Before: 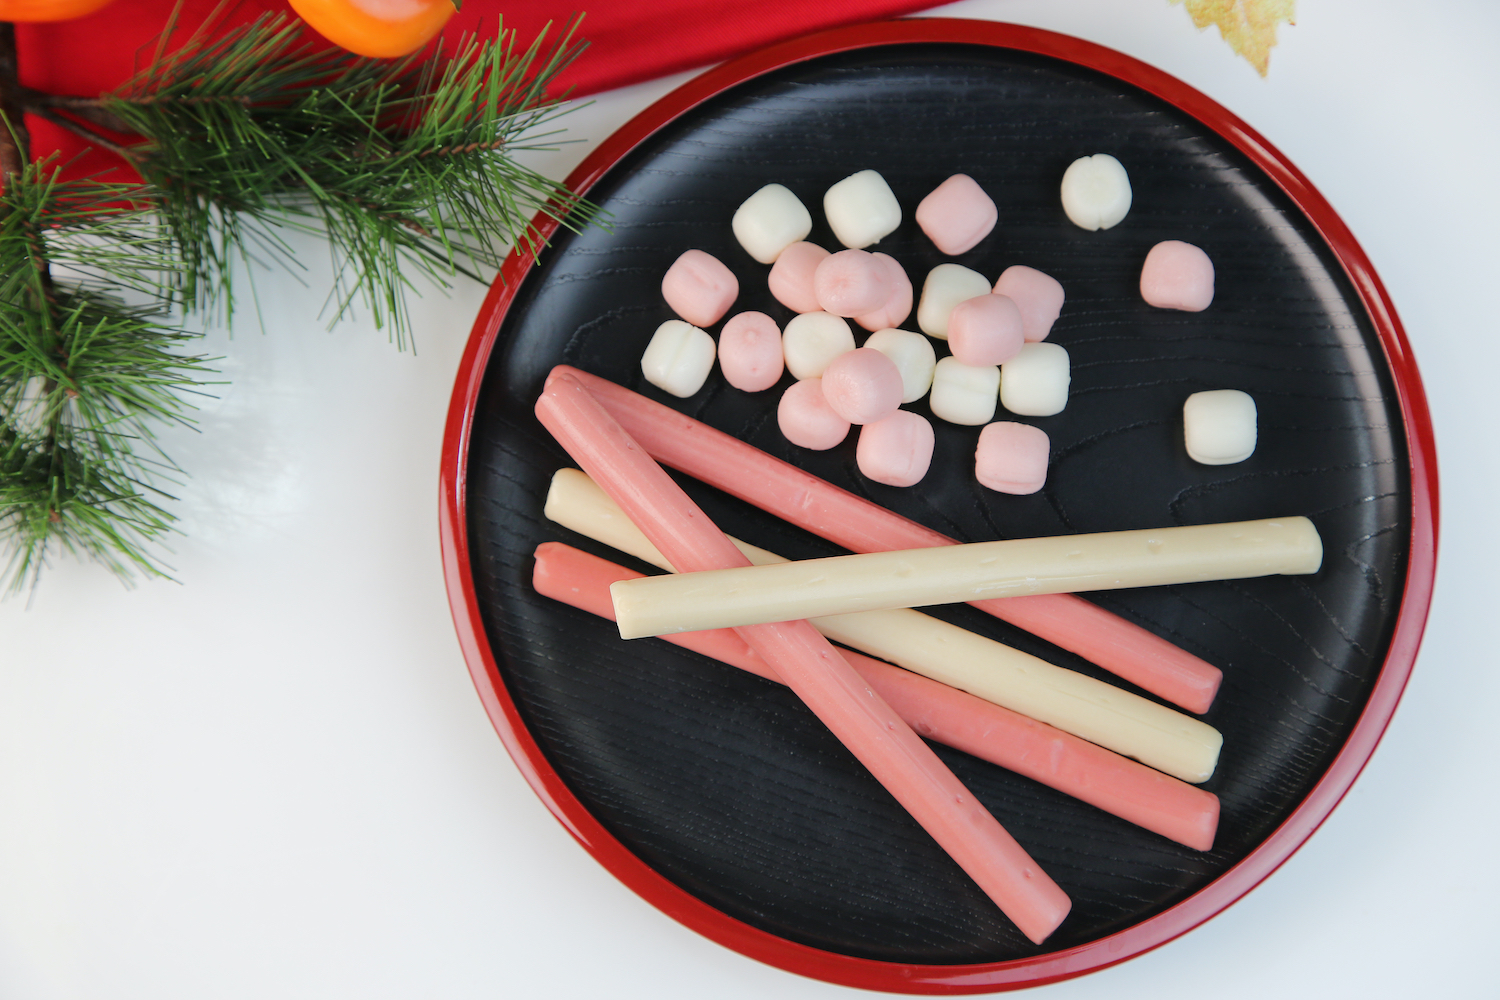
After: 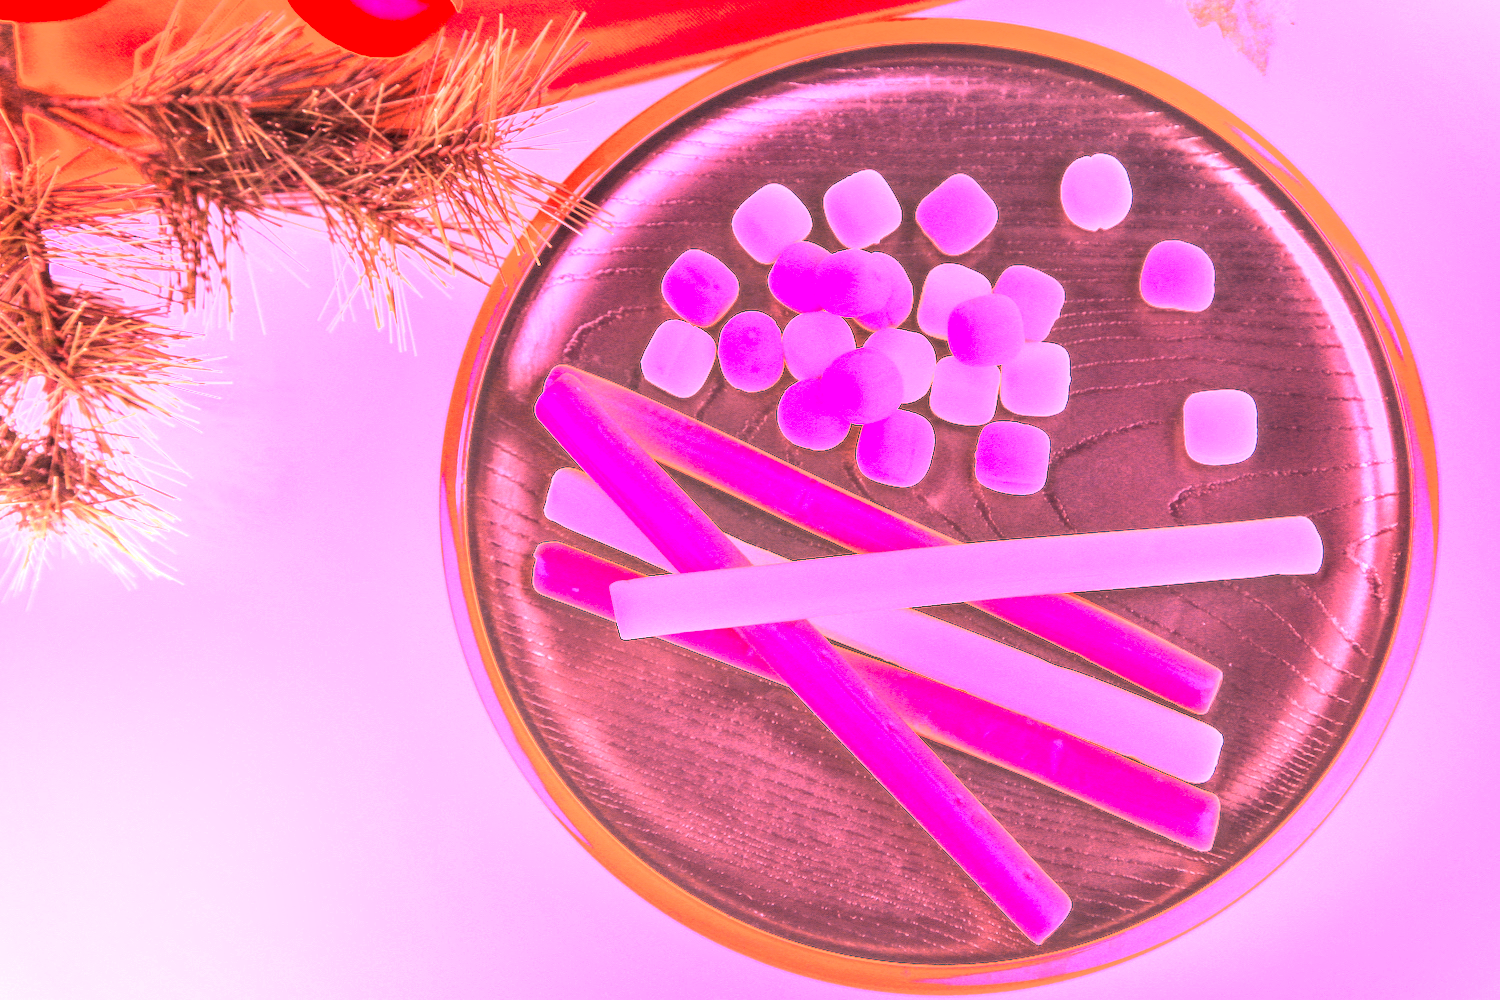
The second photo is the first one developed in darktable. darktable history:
color balance rgb: shadows lift › luminance -10%, highlights gain › luminance 10%, saturation formula JzAzBz (2021)
local contrast: detail 150%
white balance: red 4.26, blue 1.802
